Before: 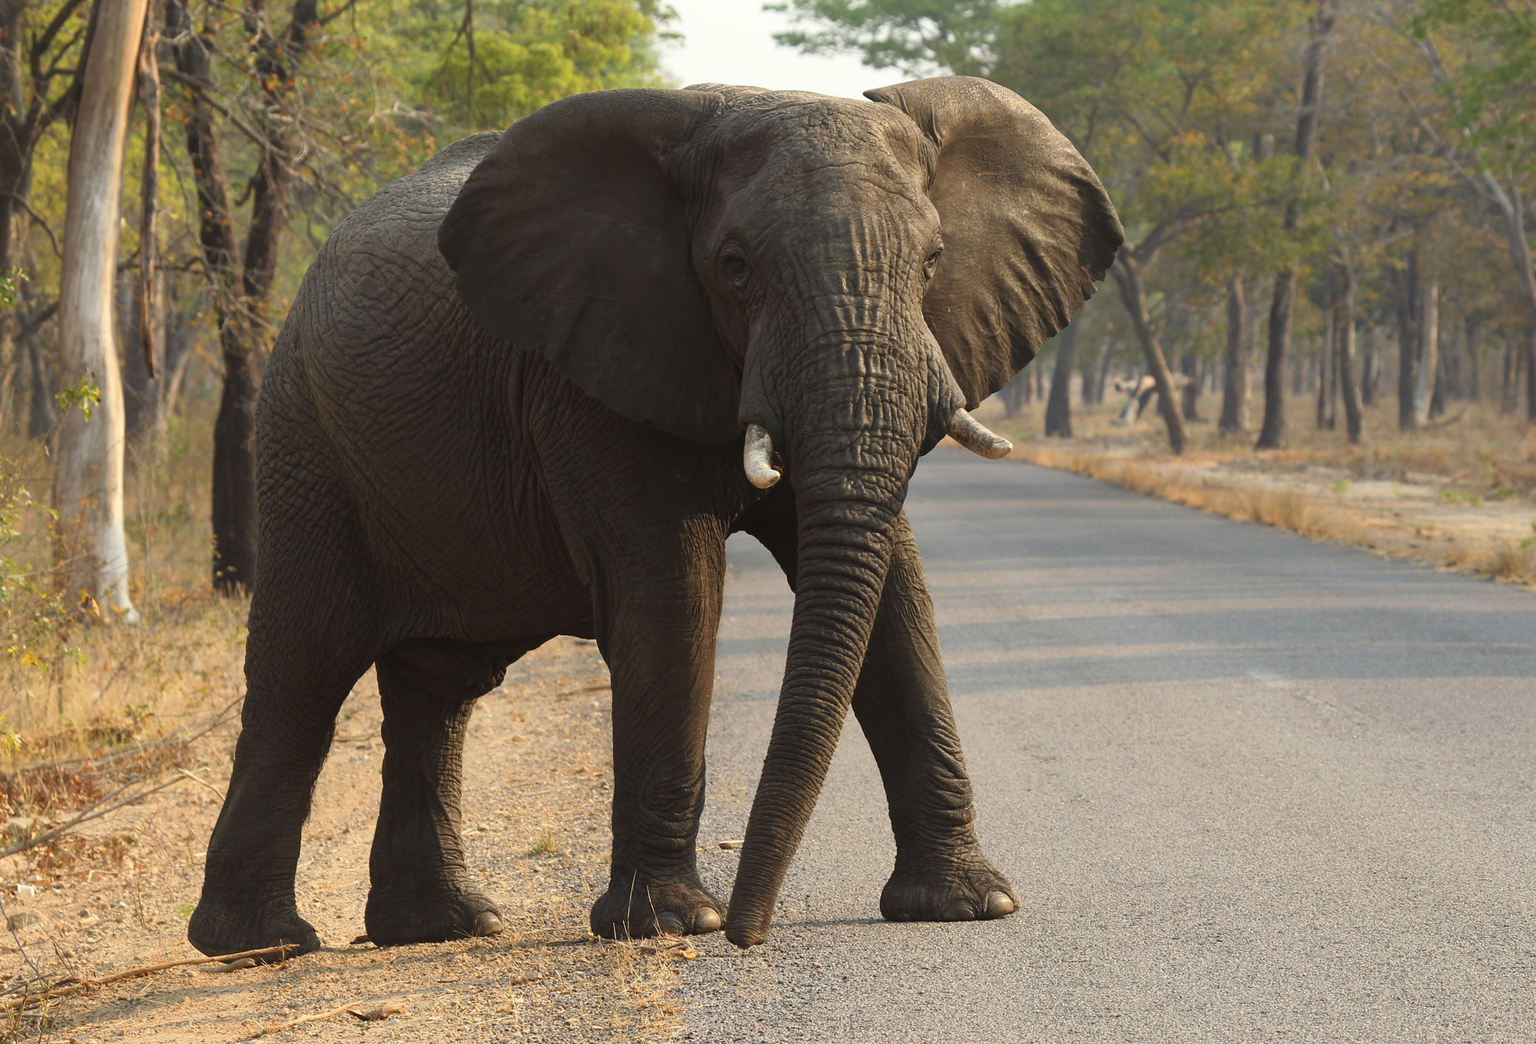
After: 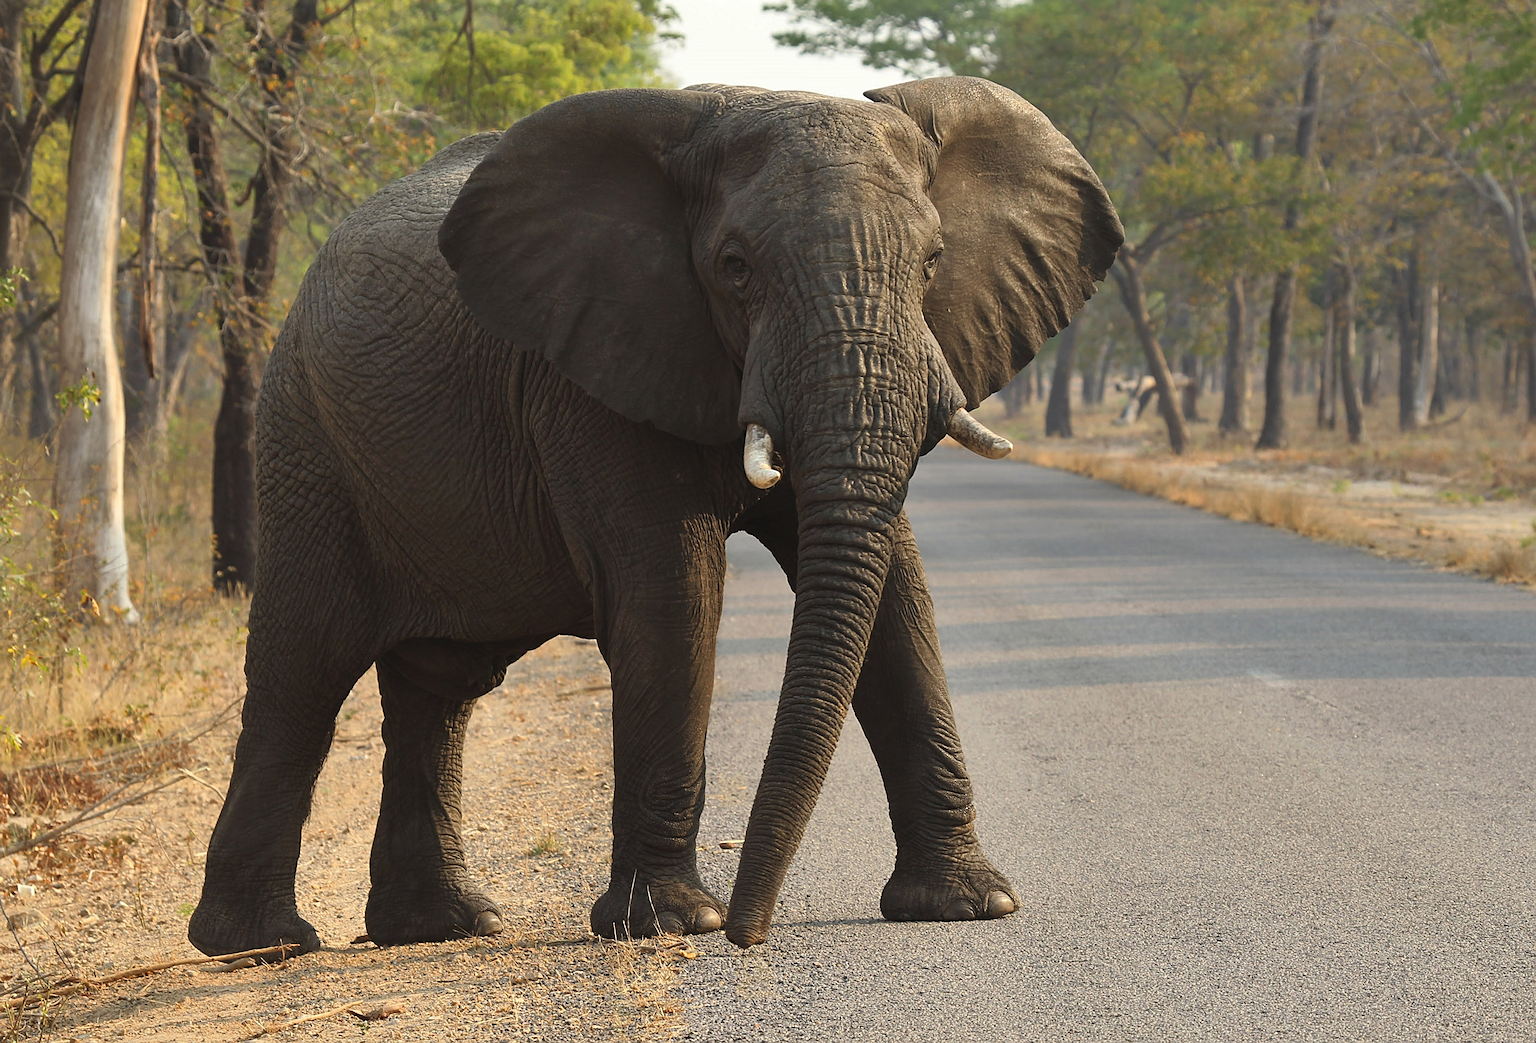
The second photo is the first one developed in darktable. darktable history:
sharpen: on, module defaults
shadows and highlights: shadows 33.34, highlights -46.4, compress 49.95%, soften with gaussian
